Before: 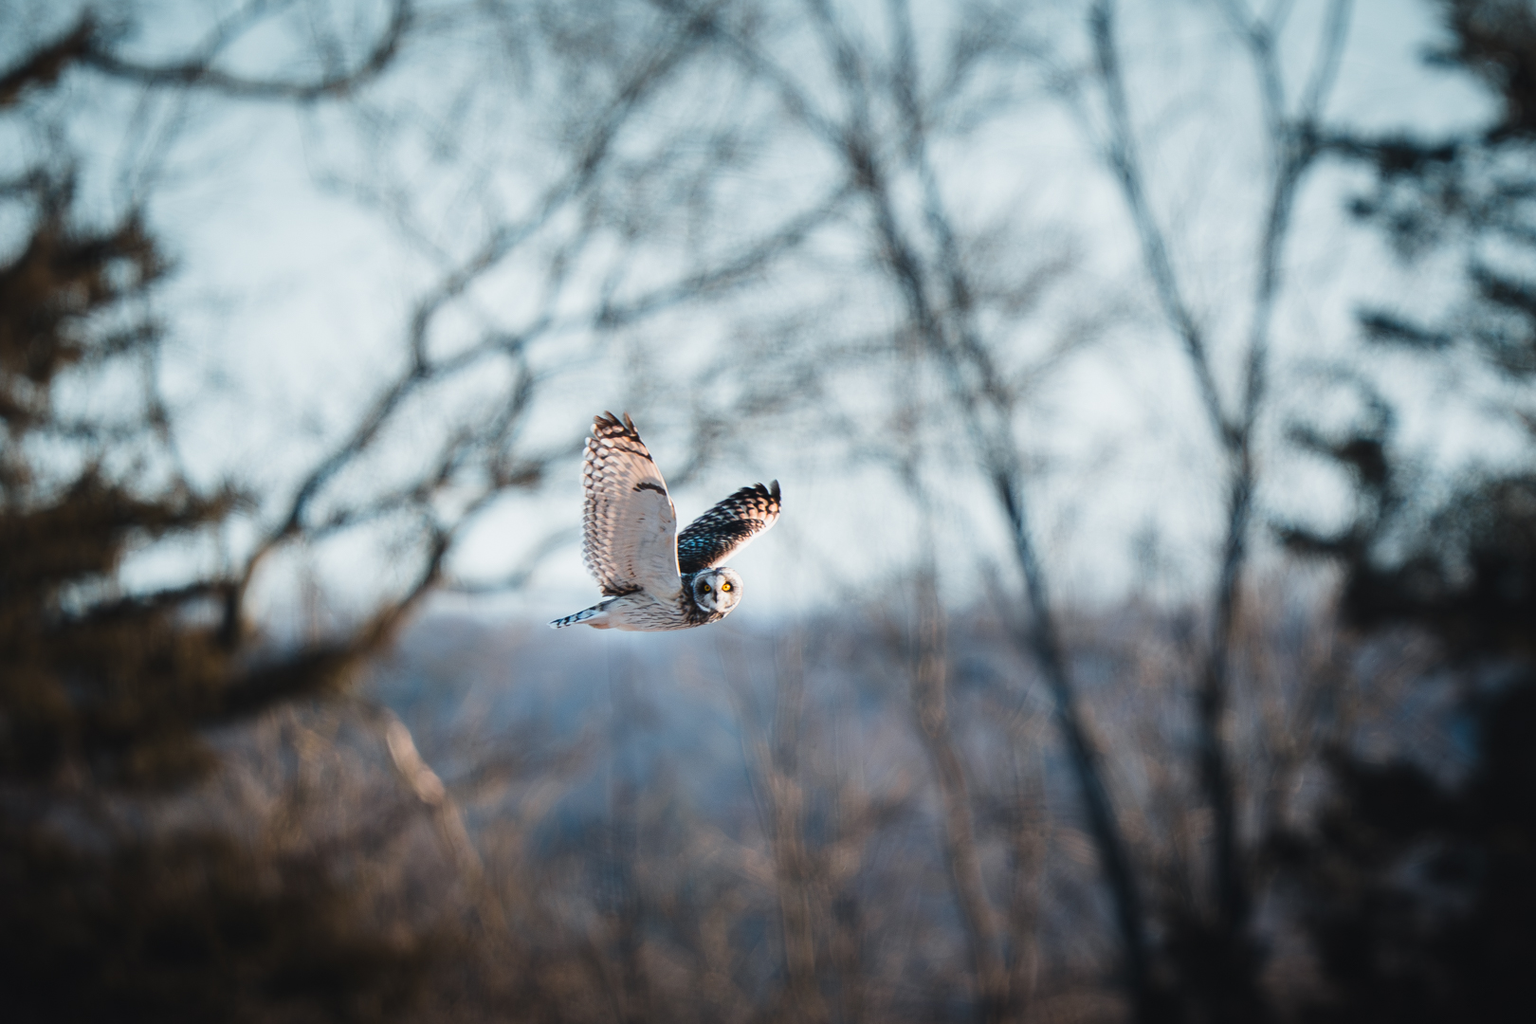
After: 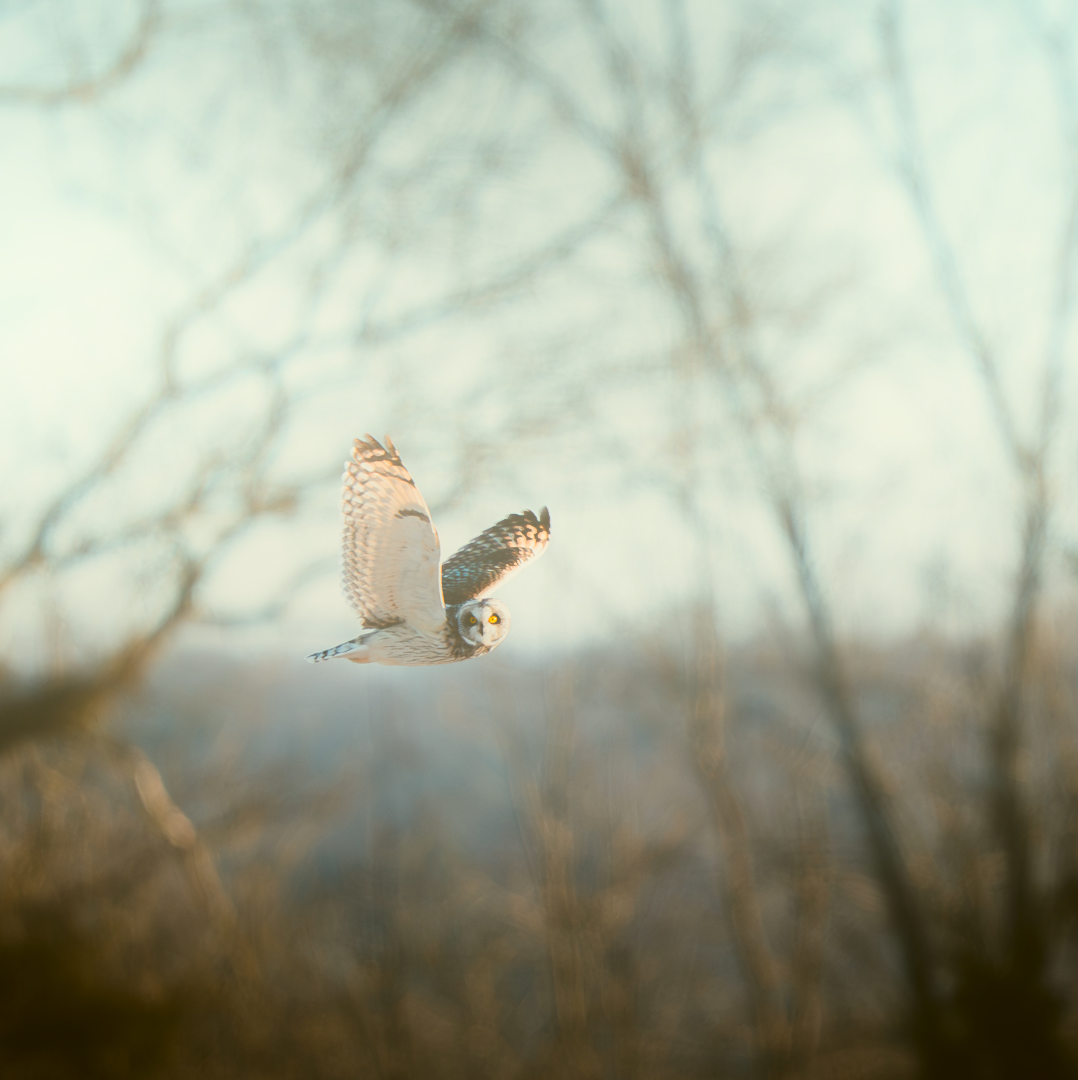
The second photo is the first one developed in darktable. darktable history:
contrast equalizer: octaves 7, y [[0.6 ×6], [0.55 ×6], [0 ×6], [0 ×6], [0 ×6]], mix -1
bloom: size 38%, threshold 95%, strength 30%
color correction: highlights a* -1.43, highlights b* 10.12, shadows a* 0.395, shadows b* 19.35
crop: left 16.899%, right 16.556%
